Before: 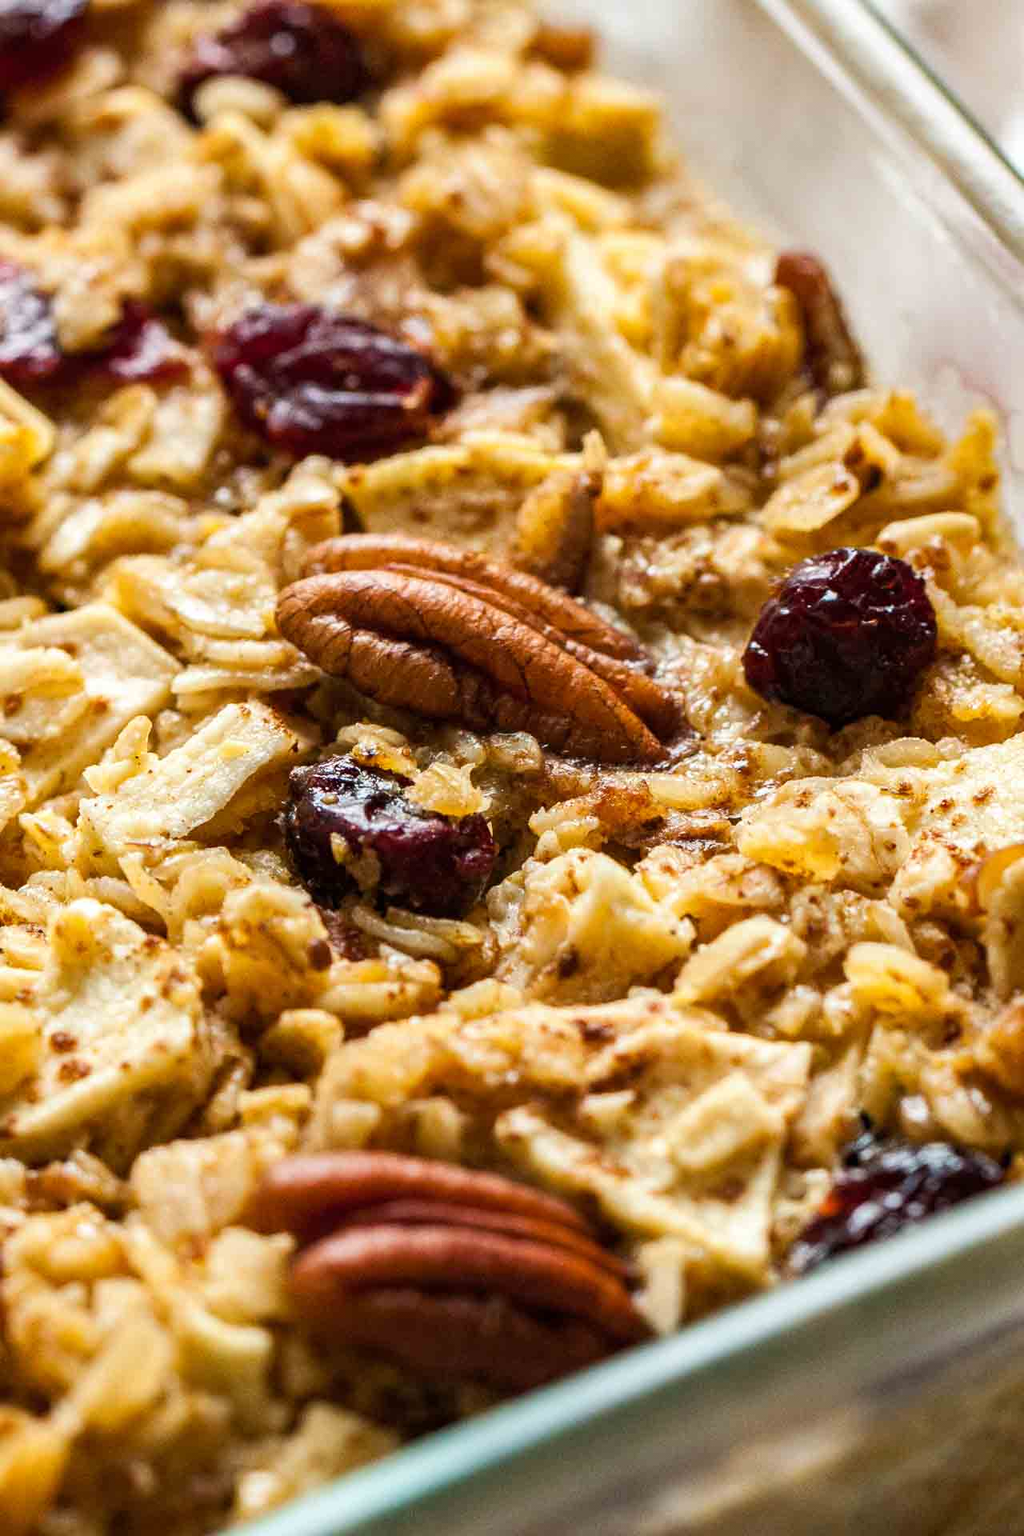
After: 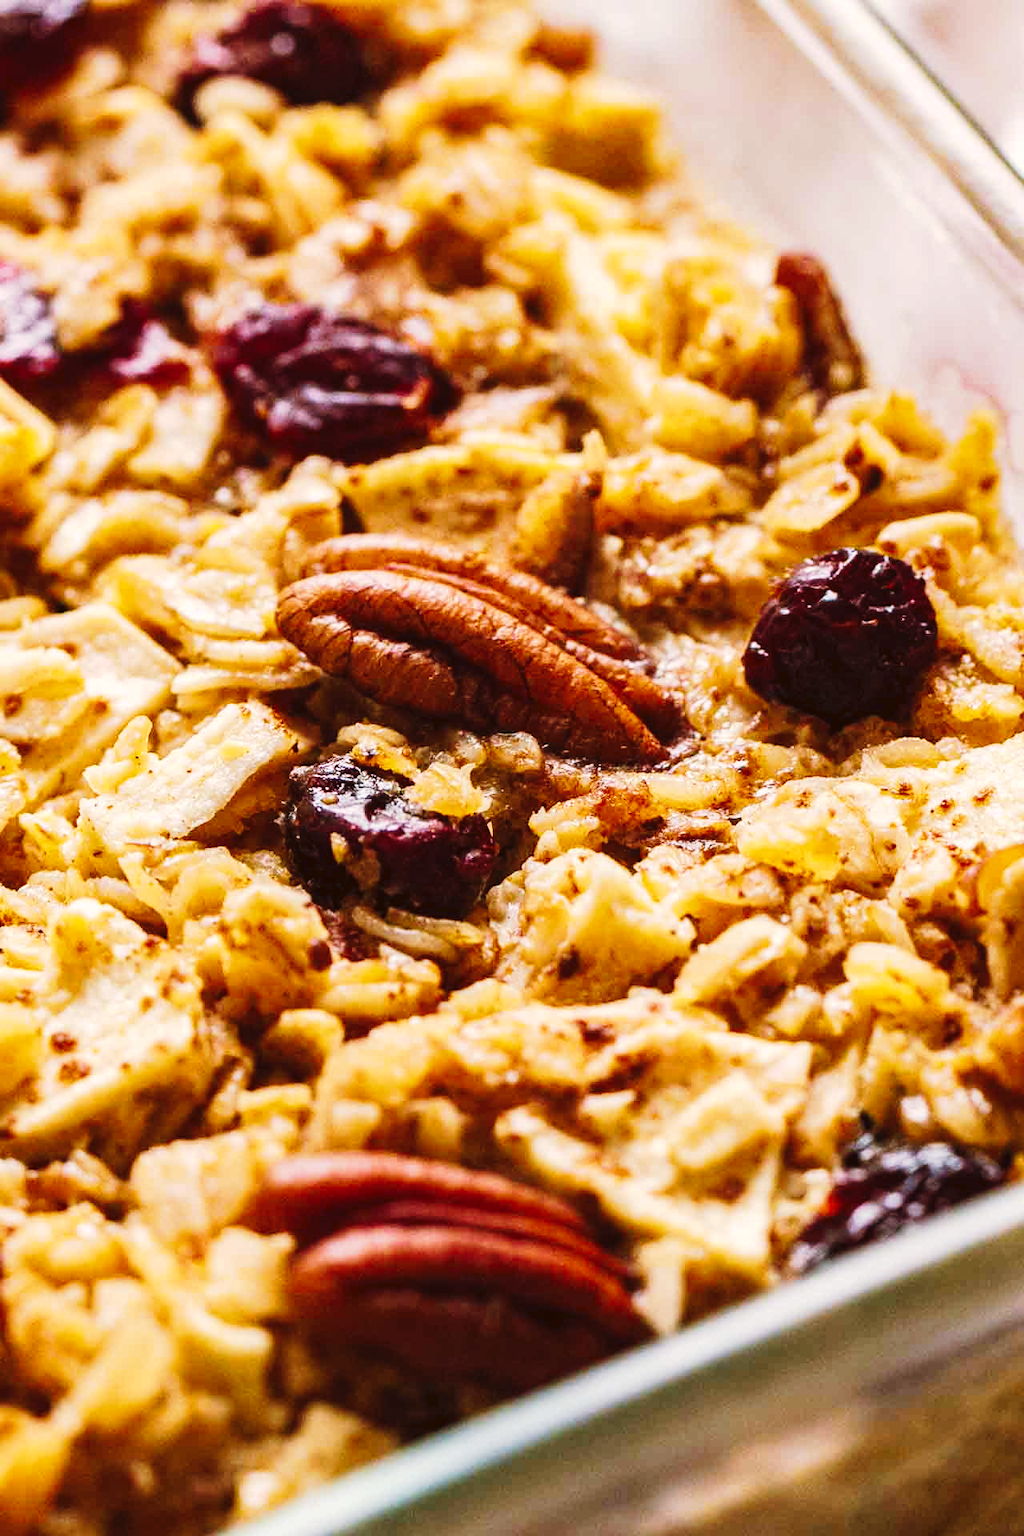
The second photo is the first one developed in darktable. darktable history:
tone curve: curves: ch0 [(0, 0) (0.003, 0.024) (0.011, 0.032) (0.025, 0.041) (0.044, 0.054) (0.069, 0.069) (0.1, 0.09) (0.136, 0.116) (0.177, 0.162) (0.224, 0.213) (0.277, 0.278) (0.335, 0.359) (0.399, 0.447) (0.468, 0.543) (0.543, 0.621) (0.623, 0.717) (0.709, 0.807) (0.801, 0.876) (0.898, 0.934) (1, 1)], preserve colors none
color look up table: target L [87.99, 87.74, 83.39, 85.35, 84.58, 72.51, 74.77, 67.24, 62.53, 58.77, 57.77, 38.76, 36.17, 200.71, 77.32, 68.86, 68.64, 52.4, 62.47, 48.08, 54.65, 50.6, 45.92, 49.69, 33.24, 28.1, 29.84, 27.09, 4.57, 79.97, 74.38, 72.56, 68.52, 54.83, 63.99, 63.42, 52.55, 54.45, 47.4, 41.75, 34.69, 30.59, 25.57, 20.86, 8.637, 97.2, 71.59, 62.26, 48.08], target a [-14.81, -30.91, -52.17, -52.6, -0.279, 5.594, 5.846, -33.92, -43.58, -32.8, -3.669, -19.6, -18.15, 0, 28.3, 31.25, 25.48, 60.41, 24.71, 66.39, 32.67, 13.34, 64.43, 8.303, 44.96, 34.54, 9.435, 40.65, 20.14, 35.64, 24.19, 18.04, 46.86, 74.39, 63.89, 39.66, 63.76, 12.67, 33.9, 4.836, 53.43, 36.29, 40.91, 5.736, 29.28, -4.457, -21.84, -5.478, -4.54], target b [87.74, -2.649, 69.33, 31.5, 35.71, 58.1, 7.94, 31.71, 55.08, 3.769, 53.06, 36.67, 4.068, -0.001, 14.41, 37.69, 66.31, 14.97, 57.05, 55.69, 22.21, 3.033, 42.27, 34.97, 46.06, 18.61, 18.66, 19.41, 7.324, -25.27, -12.69, -34.06, -14.9, -37.49, -50.5, -49.08, -17.86, -62.54, -28.9, -20.27, -54.99, -77.06, -6.588, -25.13, -43.67, 3.116, -28.8, -16.68, -42.12], num patches 49
